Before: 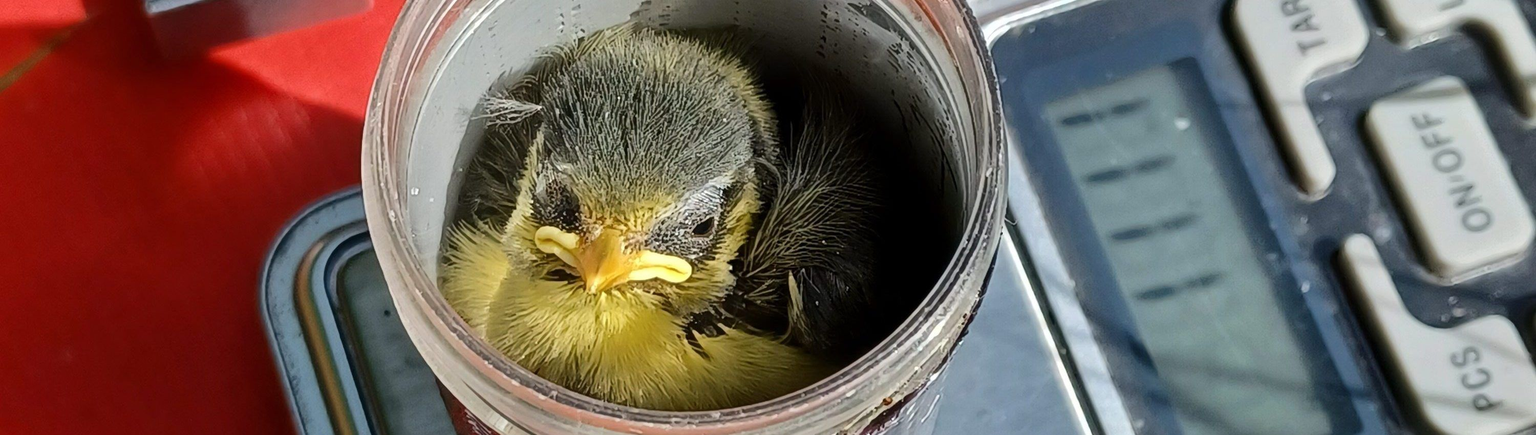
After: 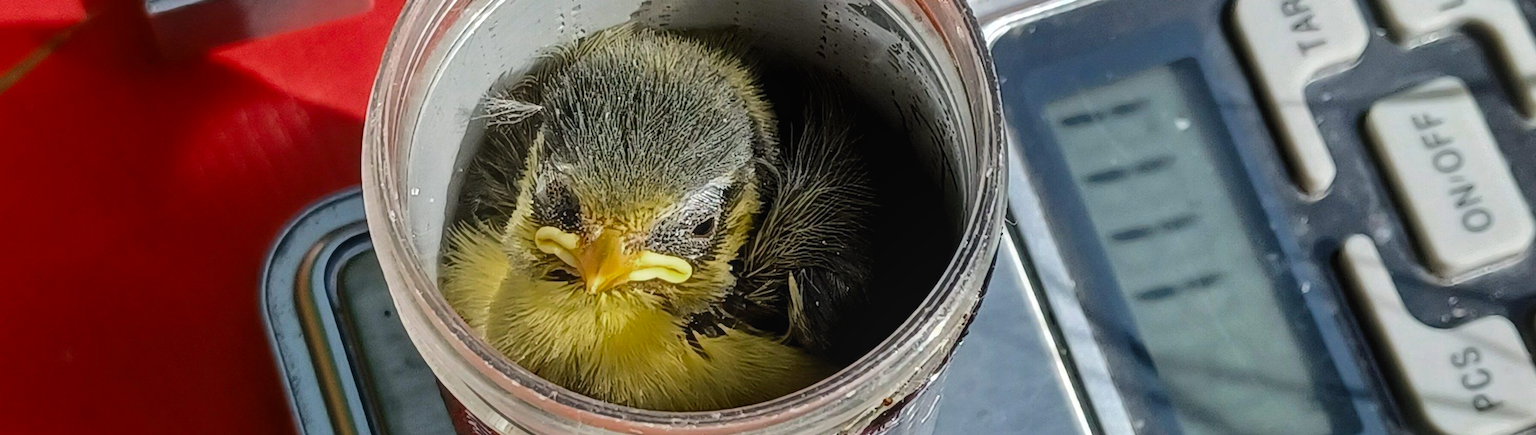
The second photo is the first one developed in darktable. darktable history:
color zones: curves: ch0 [(0, 0.425) (0.143, 0.422) (0.286, 0.42) (0.429, 0.419) (0.571, 0.419) (0.714, 0.42) (0.857, 0.422) (1, 0.425)]
levels: levels [0.016, 0.492, 0.969]
local contrast: detail 110%
